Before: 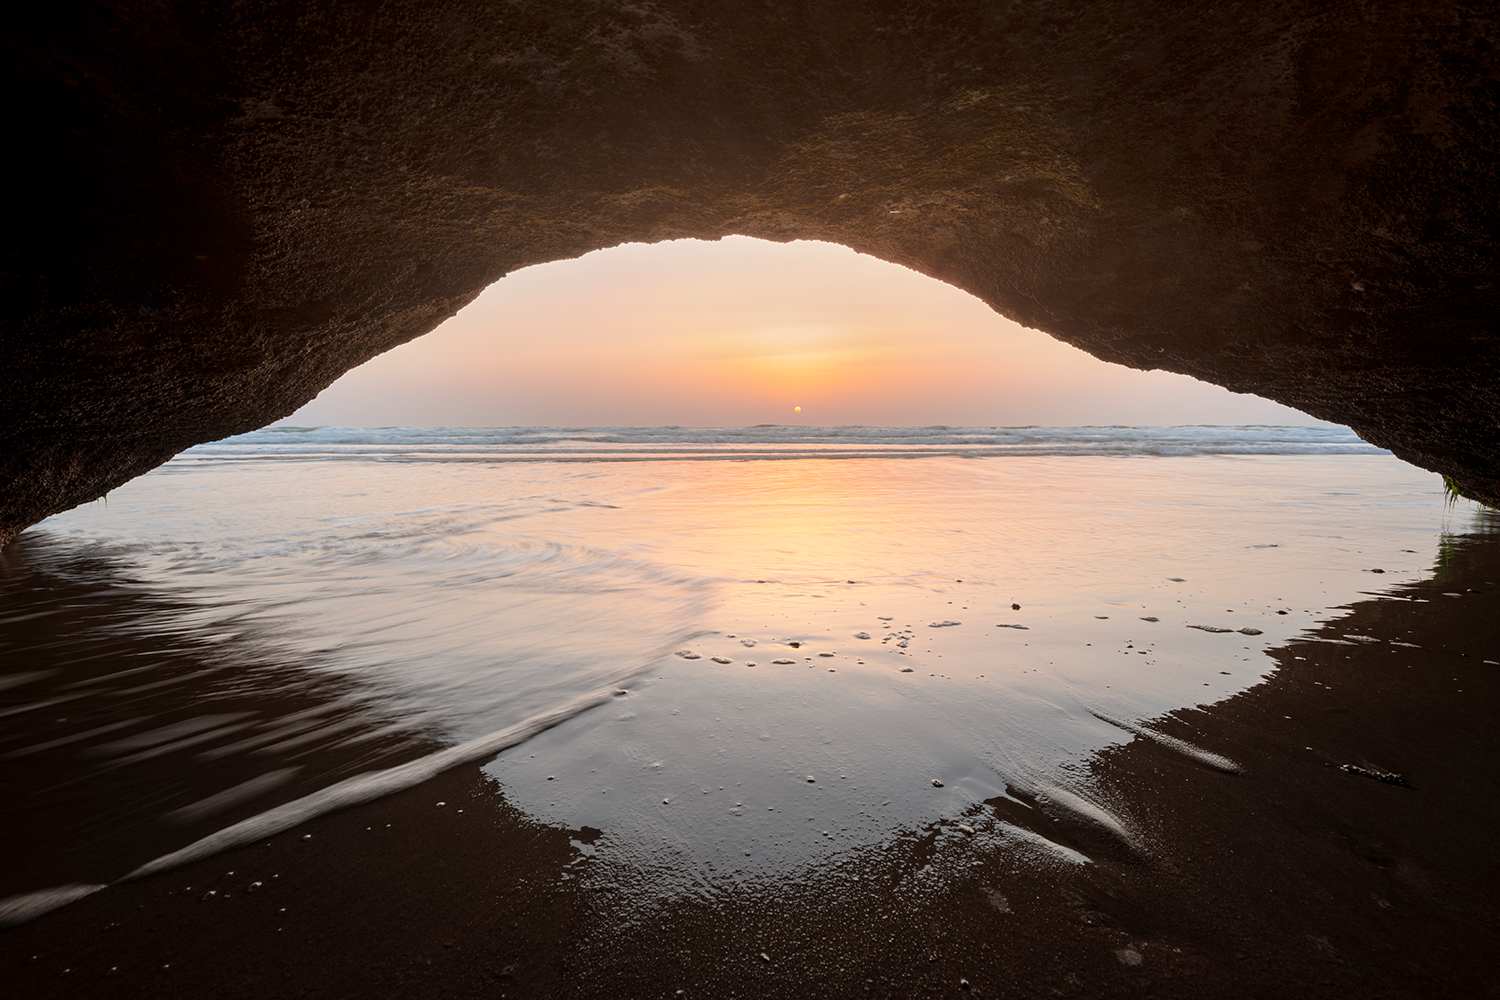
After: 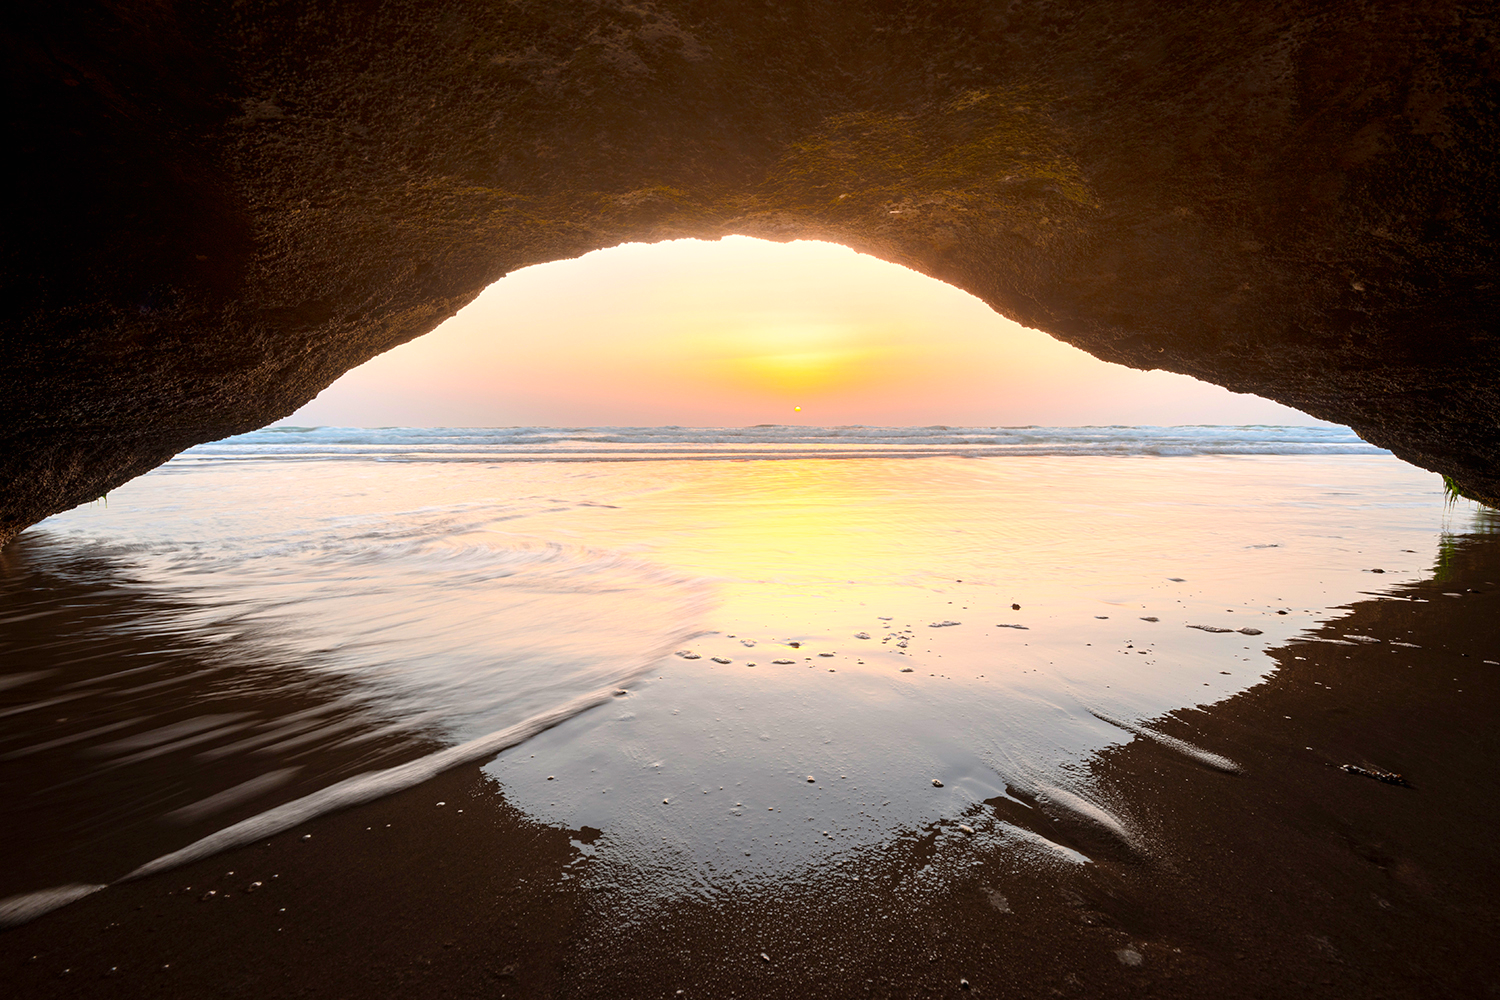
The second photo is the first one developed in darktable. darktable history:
color balance rgb: perceptual saturation grading › global saturation 30%, global vibrance 20%
bloom: size 3%, threshold 100%, strength 0%
exposure: black level correction 0, exposure 0.5 EV, compensate exposure bias true, compensate highlight preservation false
